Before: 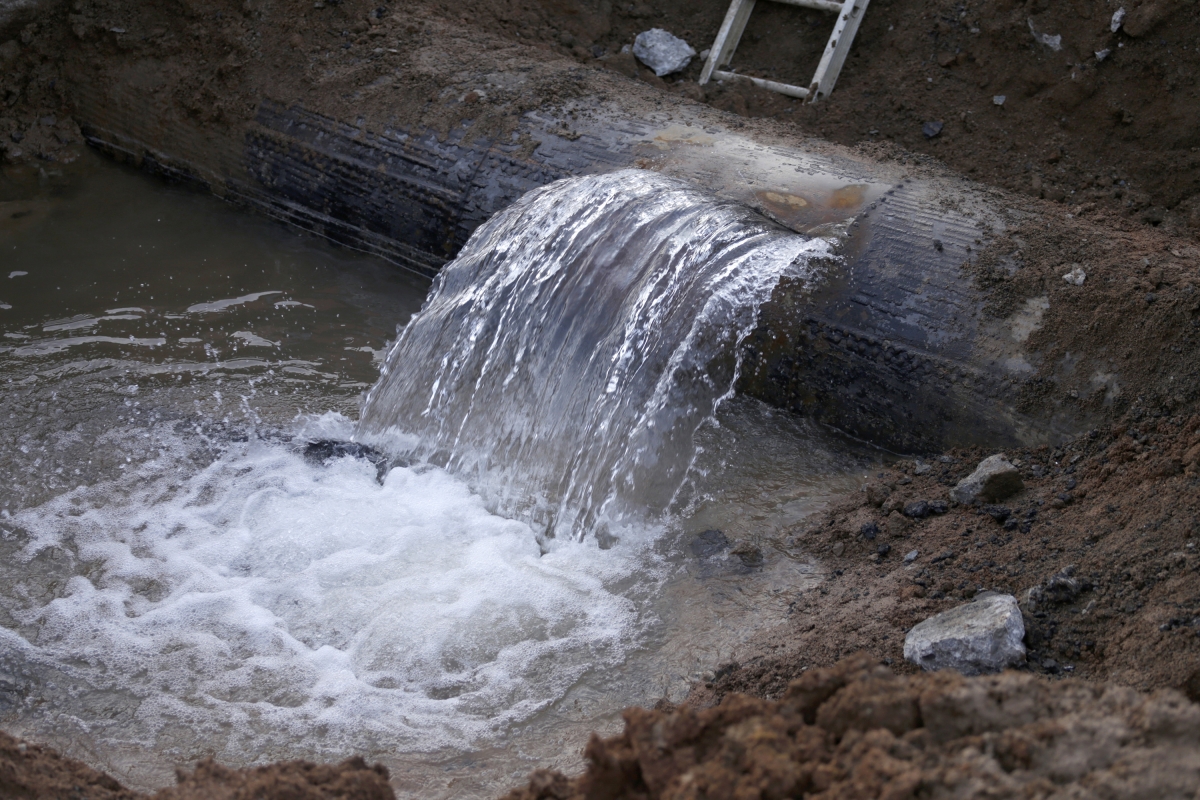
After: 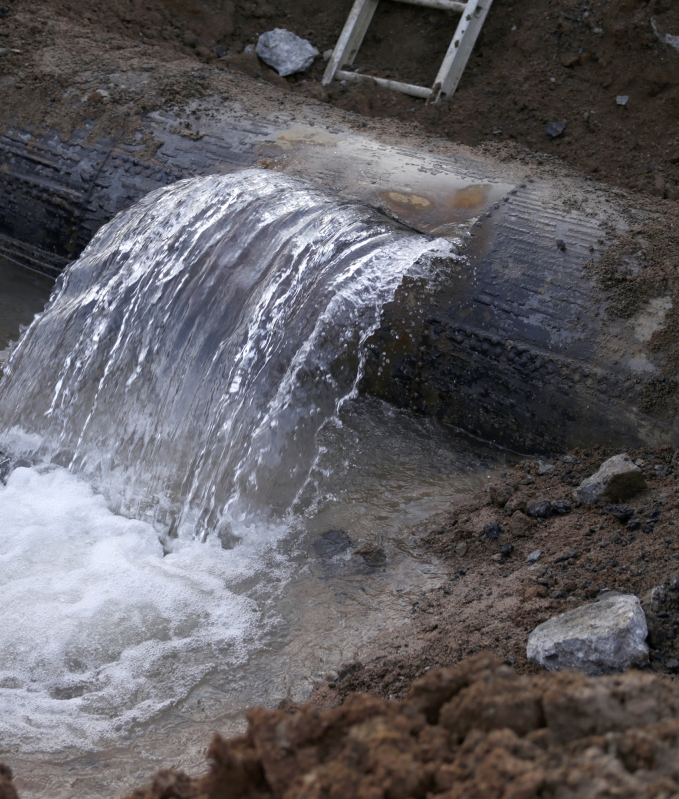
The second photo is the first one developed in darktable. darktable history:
local contrast: mode bilateral grid, contrast 15, coarseness 36, detail 105%, midtone range 0.2
crop: left 31.458%, top 0%, right 11.876%
